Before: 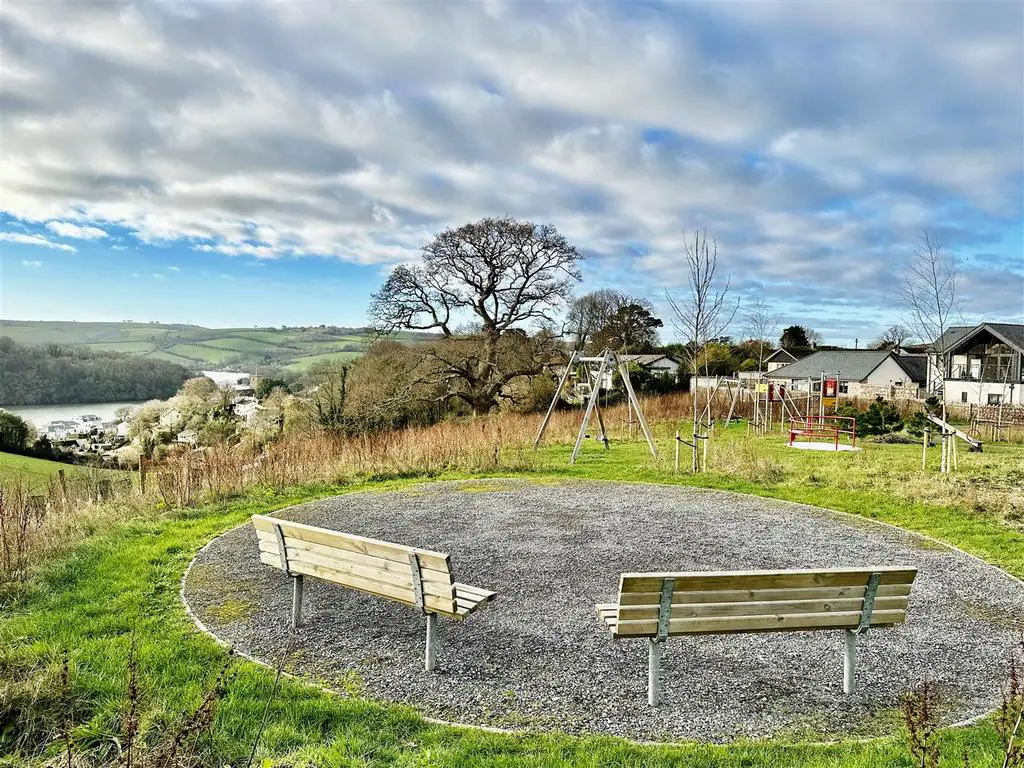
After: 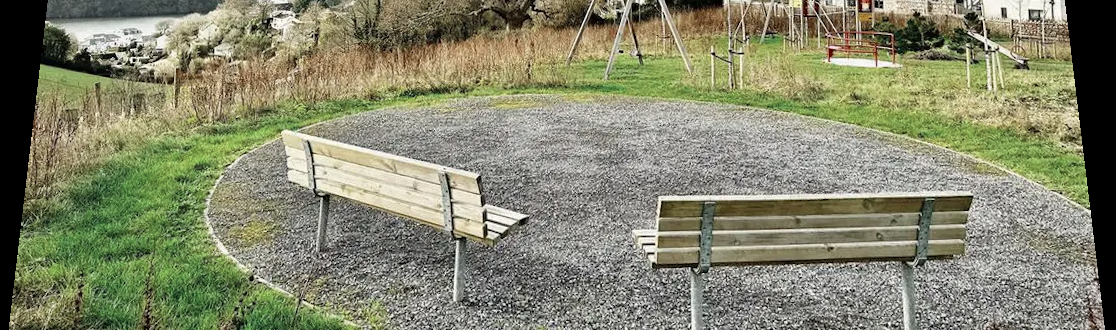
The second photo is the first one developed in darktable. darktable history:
rotate and perspective: rotation 0.128°, lens shift (vertical) -0.181, lens shift (horizontal) -0.044, shear 0.001, automatic cropping off
crop: top 45.551%, bottom 12.262%
color zones: curves: ch0 [(0, 0.5) (0.125, 0.4) (0.25, 0.5) (0.375, 0.4) (0.5, 0.4) (0.625, 0.35) (0.75, 0.35) (0.875, 0.5)]; ch1 [(0, 0.35) (0.125, 0.45) (0.25, 0.35) (0.375, 0.35) (0.5, 0.35) (0.625, 0.35) (0.75, 0.45) (0.875, 0.35)]; ch2 [(0, 0.6) (0.125, 0.5) (0.25, 0.5) (0.375, 0.6) (0.5, 0.6) (0.625, 0.5) (0.75, 0.5) (0.875, 0.5)]
